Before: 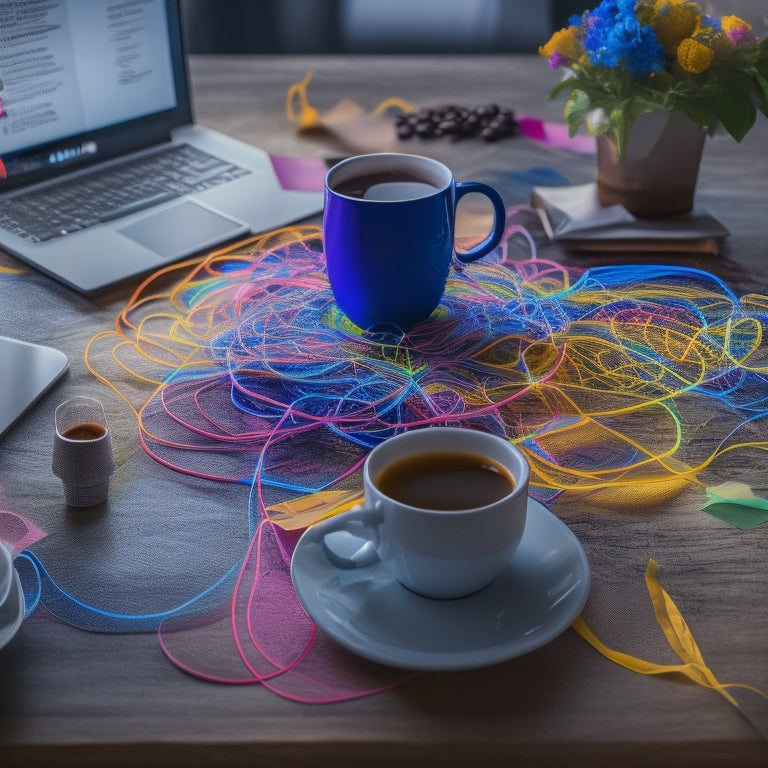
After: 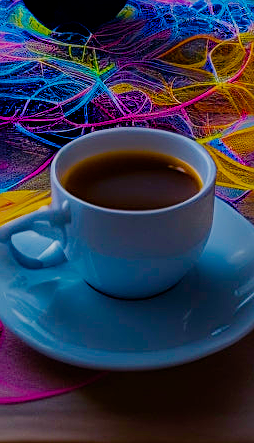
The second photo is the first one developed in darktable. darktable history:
crop: left 40.878%, top 39.176%, right 25.993%, bottom 3.081%
filmic rgb: middle gray luminance 30%, black relative exposure -9 EV, white relative exposure 7 EV, threshold 6 EV, target black luminance 0%, hardness 2.94, latitude 2.04%, contrast 0.963, highlights saturation mix 5%, shadows ↔ highlights balance 12.16%, add noise in highlights 0, preserve chrominance no, color science v3 (2019), use custom middle-gray values true, iterations of high-quality reconstruction 0, contrast in highlights soft, enable highlight reconstruction true
color balance rgb: linear chroma grading › global chroma 42%, perceptual saturation grading › global saturation 42%, global vibrance 33%
exposure: black level correction 0, exposure 0.7 EV, compensate exposure bias true, compensate highlight preservation false
sharpen: on, module defaults
